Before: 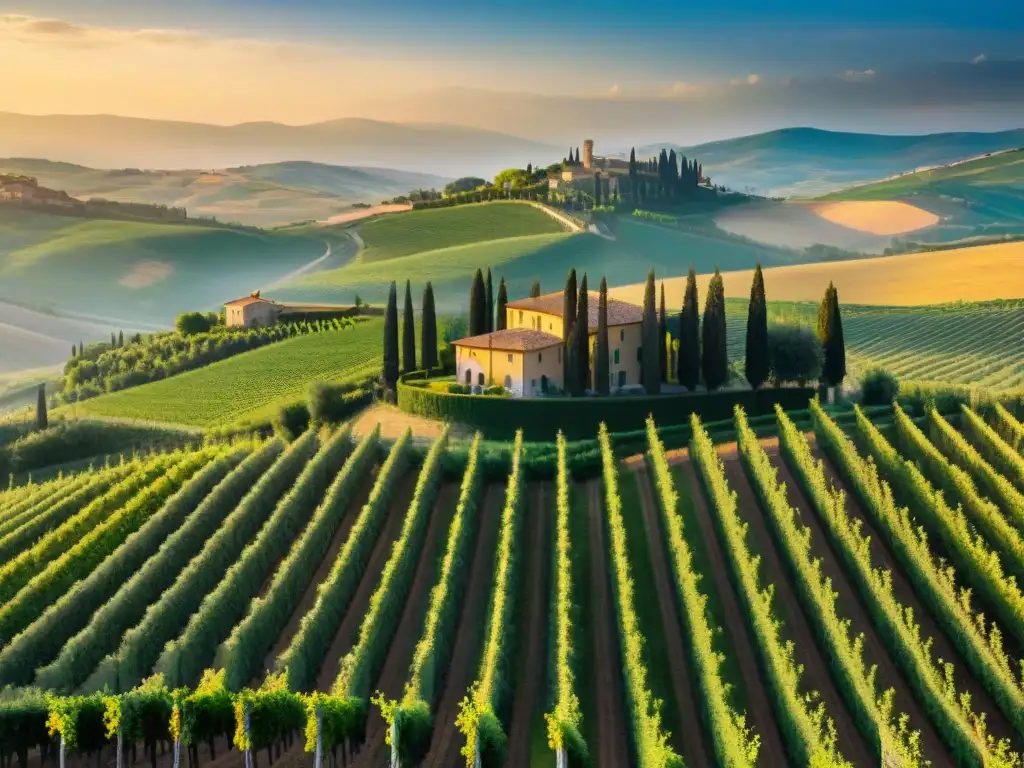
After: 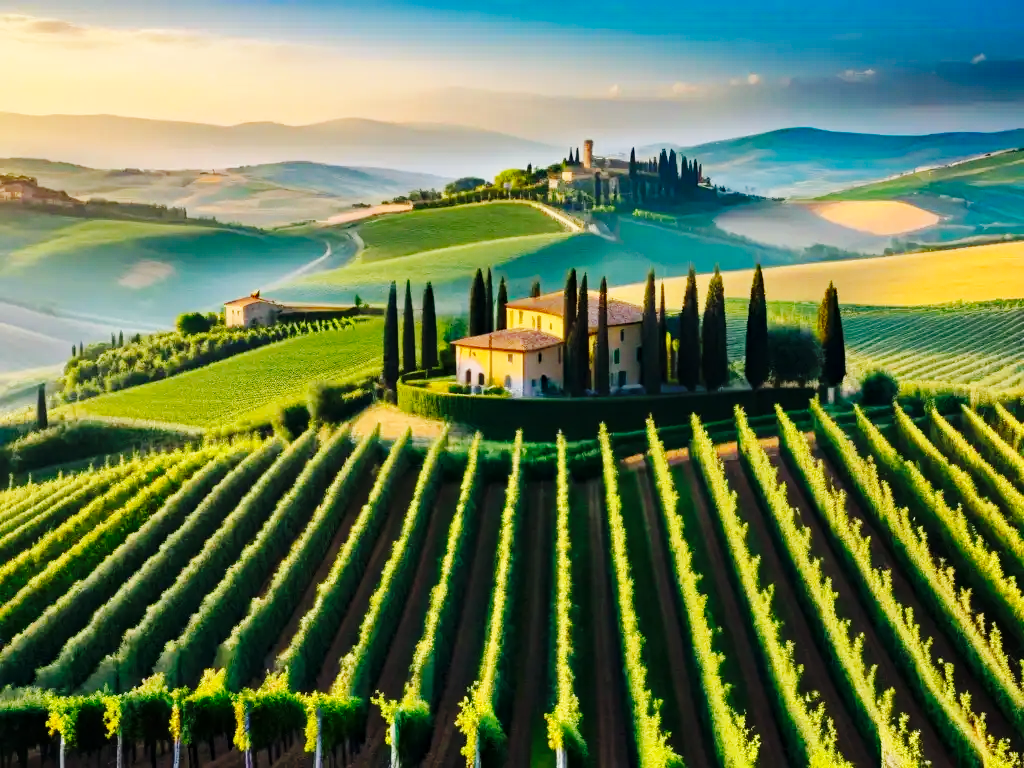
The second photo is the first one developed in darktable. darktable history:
haze removal: strength 0.28, distance 0.25, compatibility mode true, adaptive false
base curve: curves: ch0 [(0, 0) (0.036, 0.025) (0.121, 0.166) (0.206, 0.329) (0.605, 0.79) (1, 1)], preserve colors none
